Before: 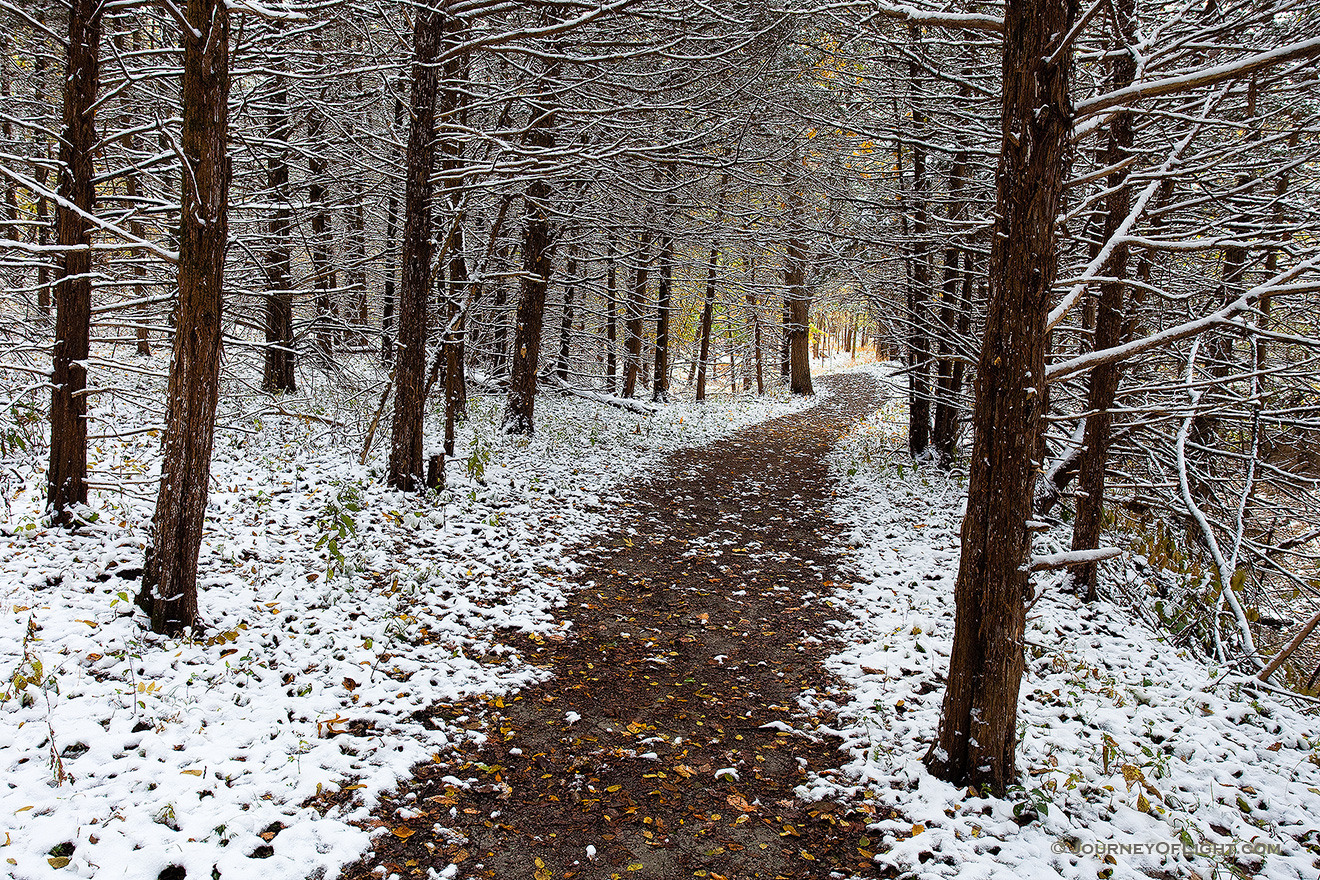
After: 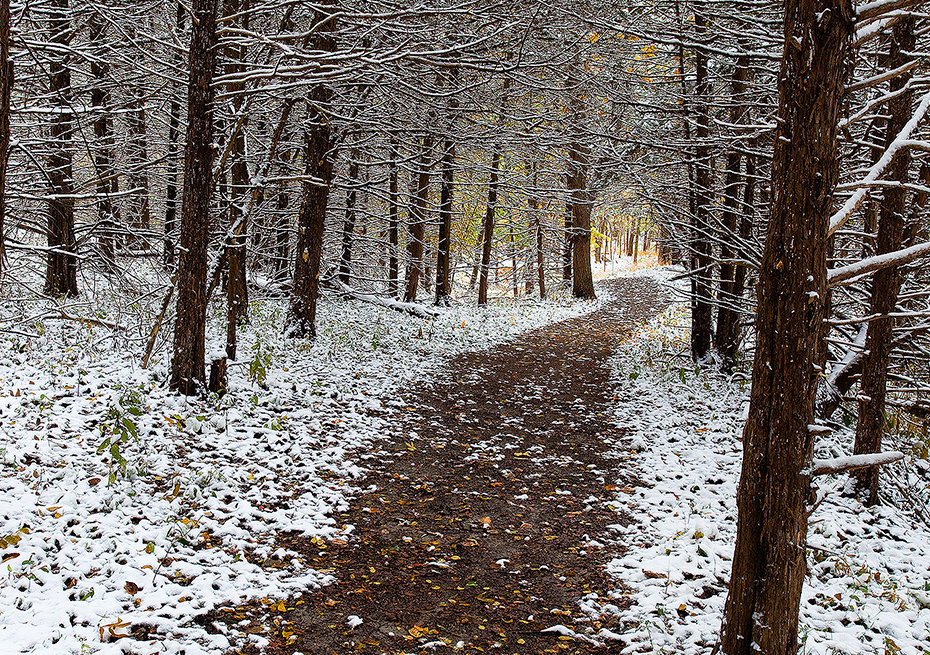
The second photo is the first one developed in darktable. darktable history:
crop and rotate: left 16.596%, top 10.923%, right 12.9%, bottom 14.645%
